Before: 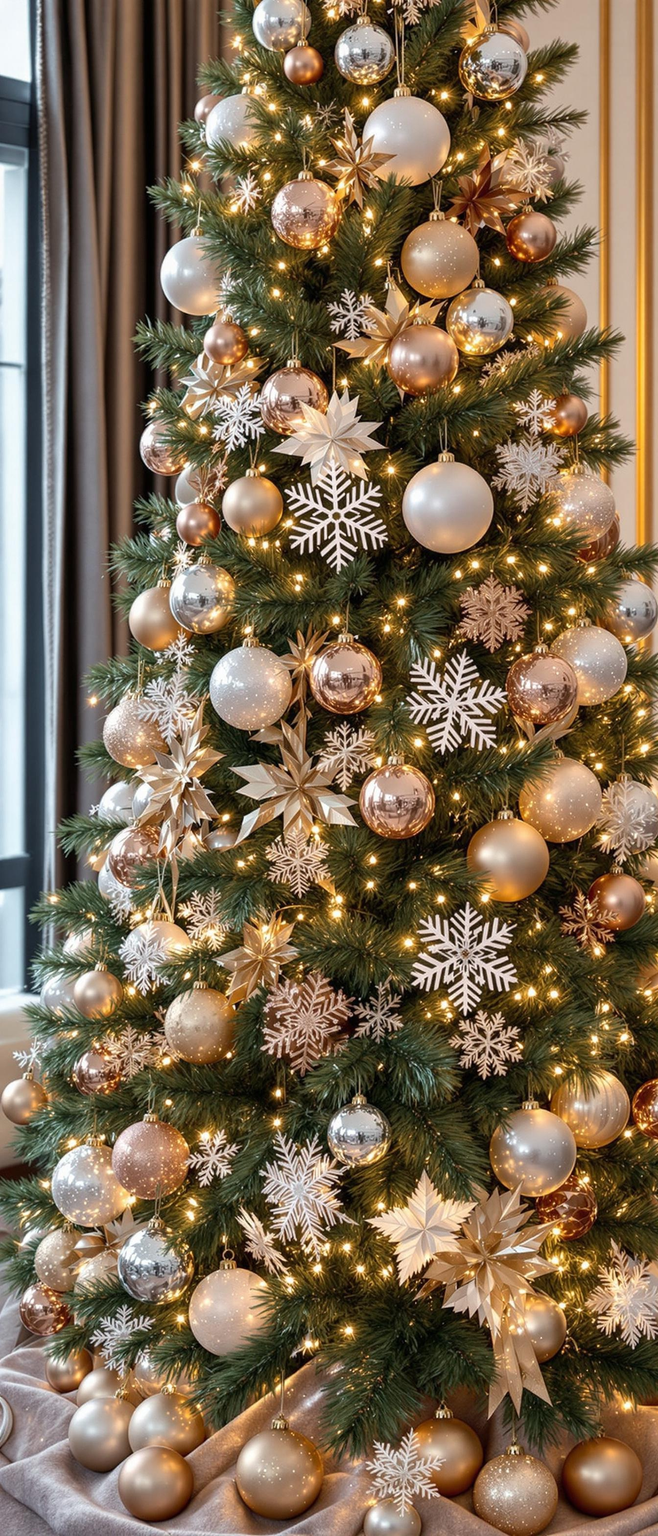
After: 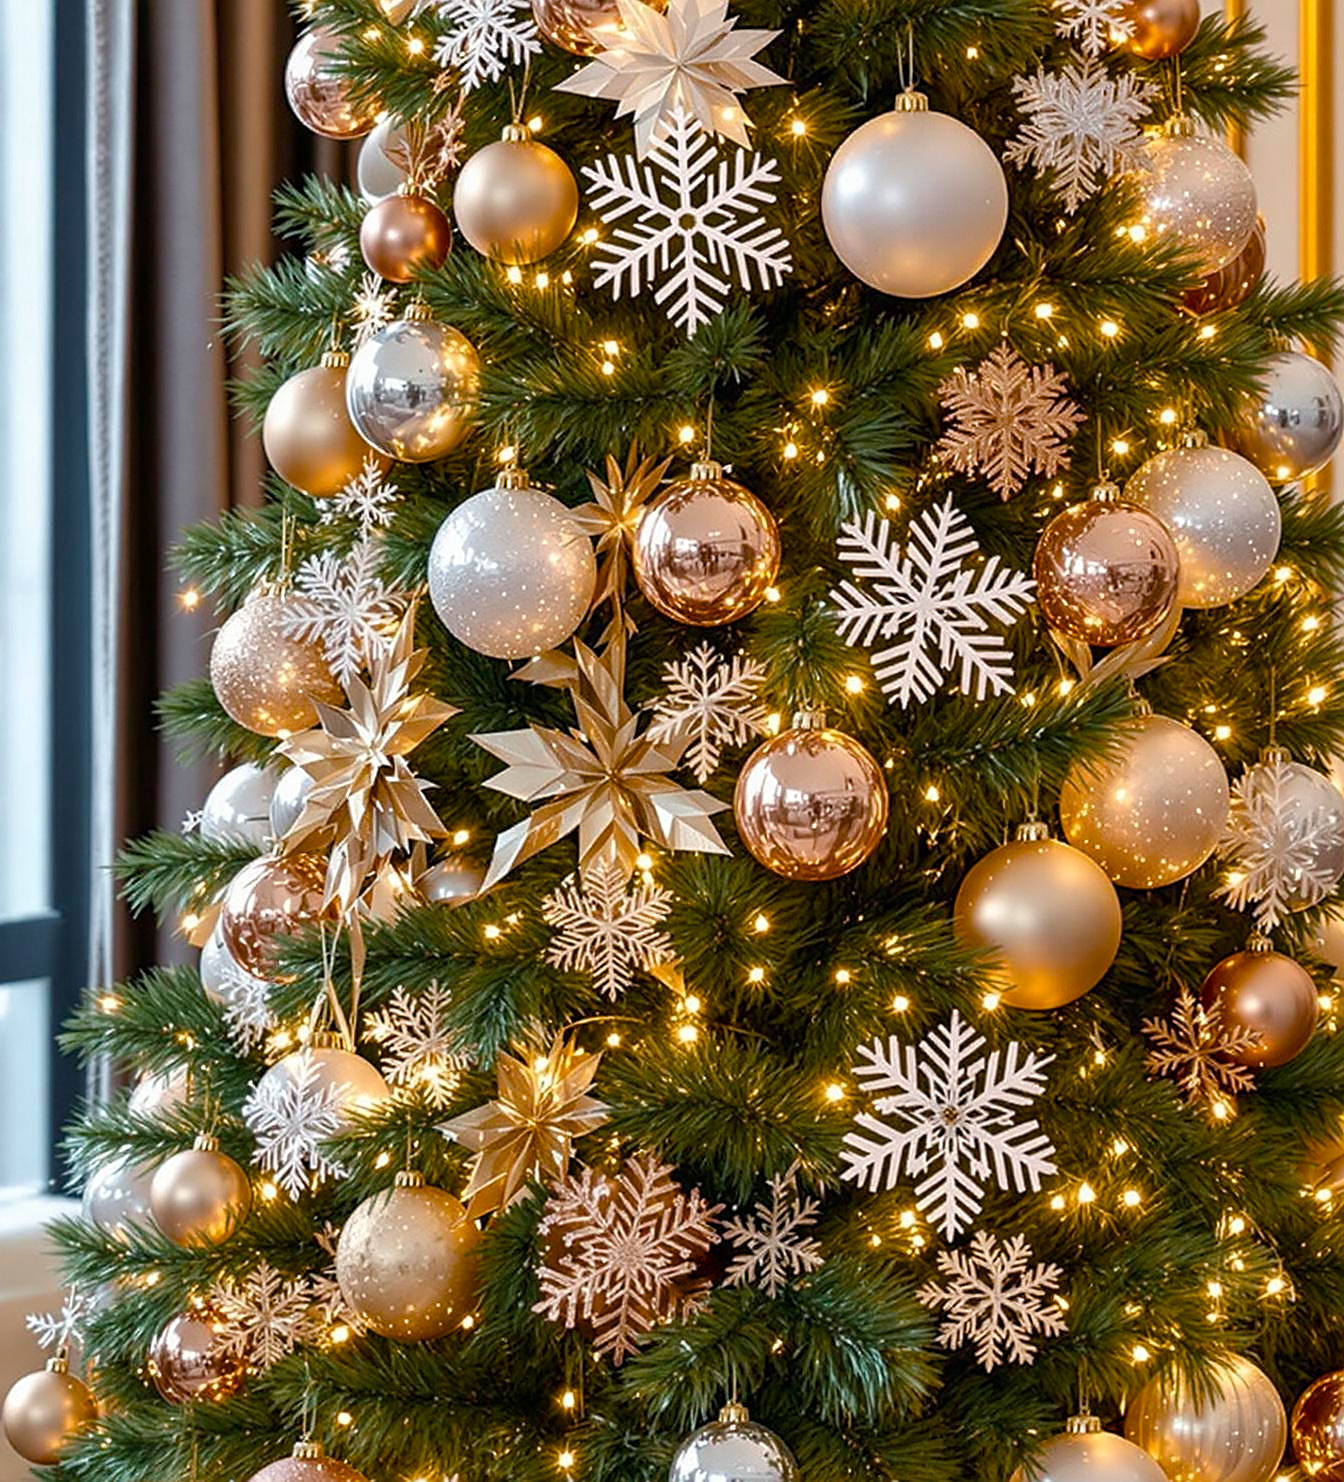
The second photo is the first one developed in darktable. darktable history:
sharpen: on, module defaults
color balance rgb: linear chroma grading › global chroma -1.127%, perceptual saturation grading › global saturation 20%, perceptual saturation grading › highlights -14.43%, perceptual saturation grading › shadows 49.973%, global vibrance 20%
crop and rotate: top 26.536%, bottom 26.196%
